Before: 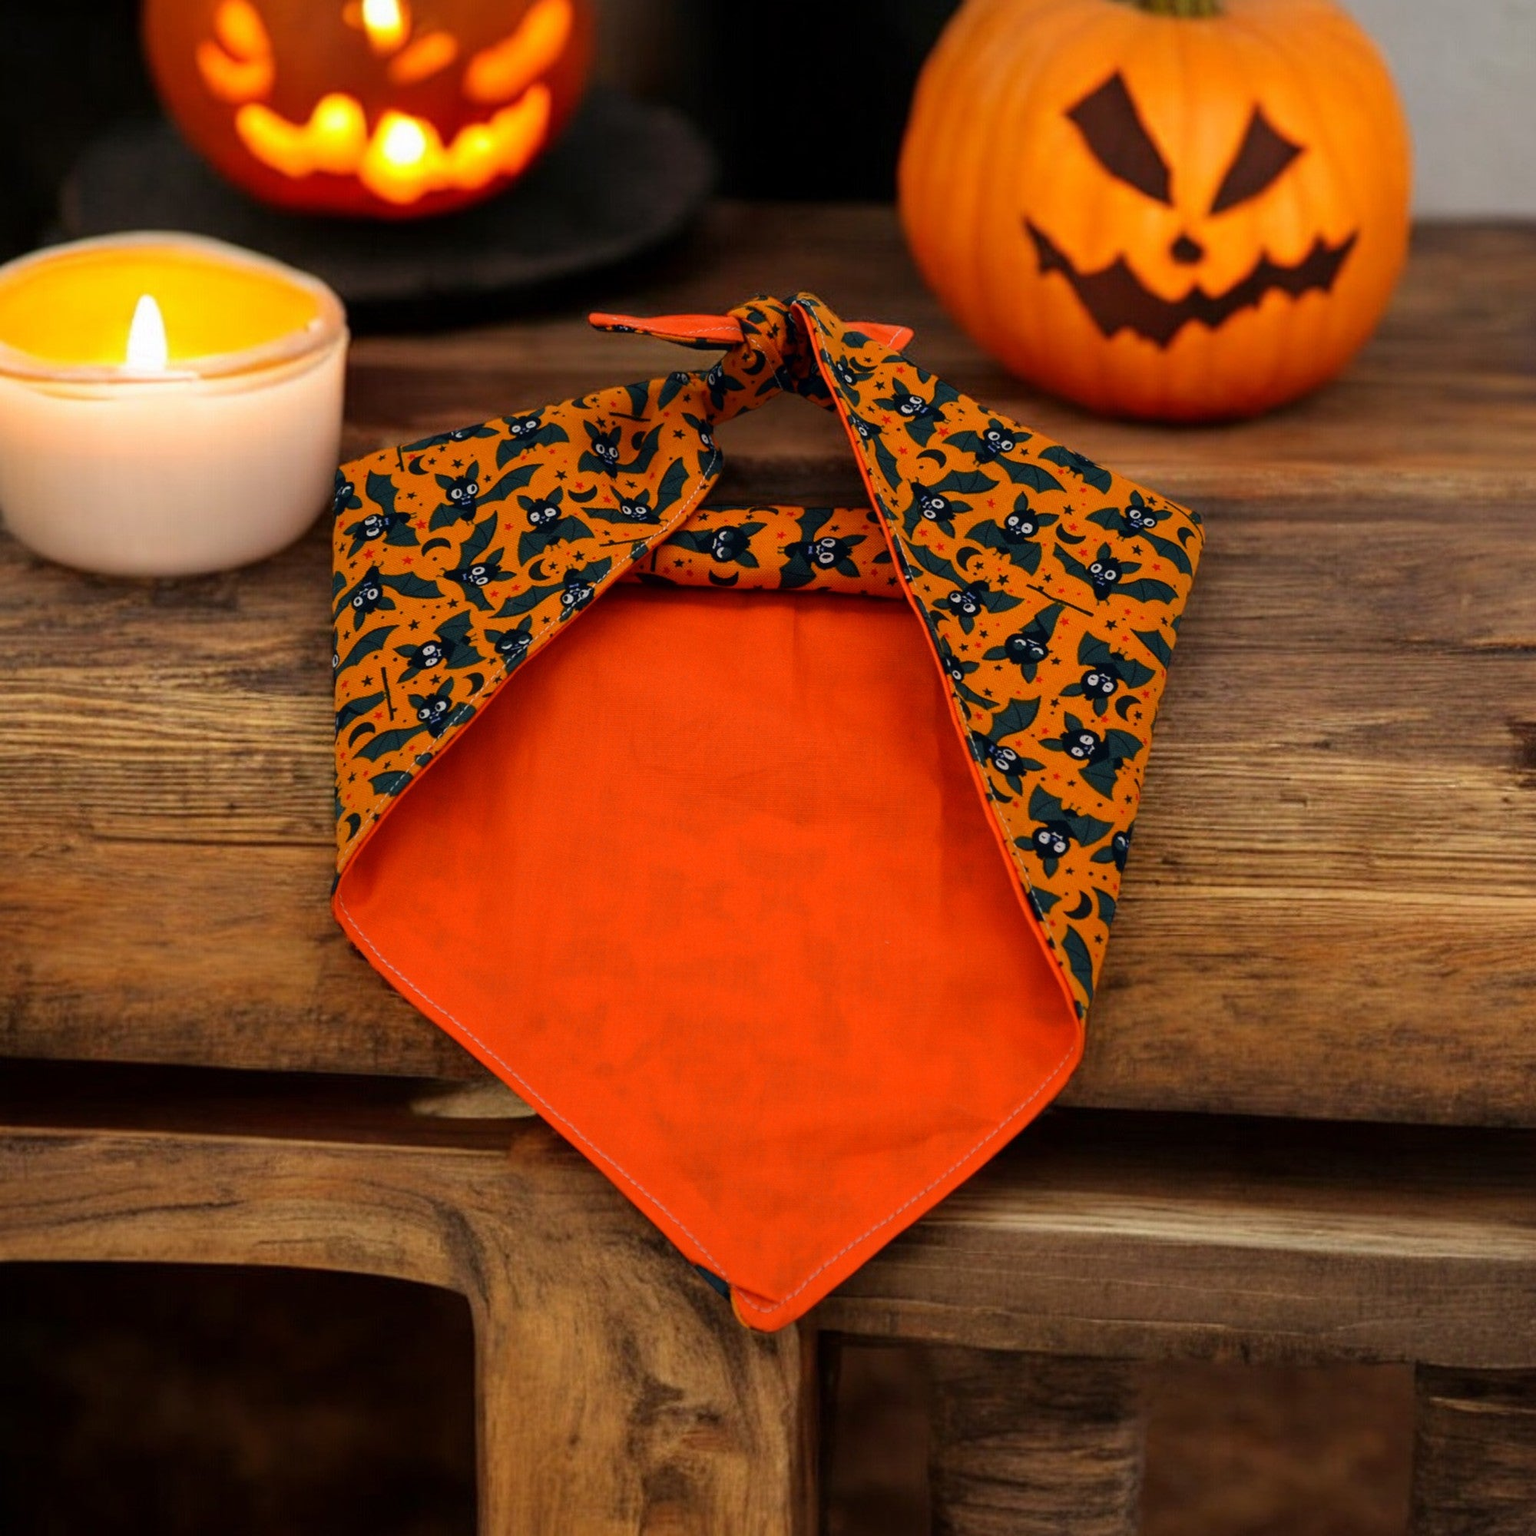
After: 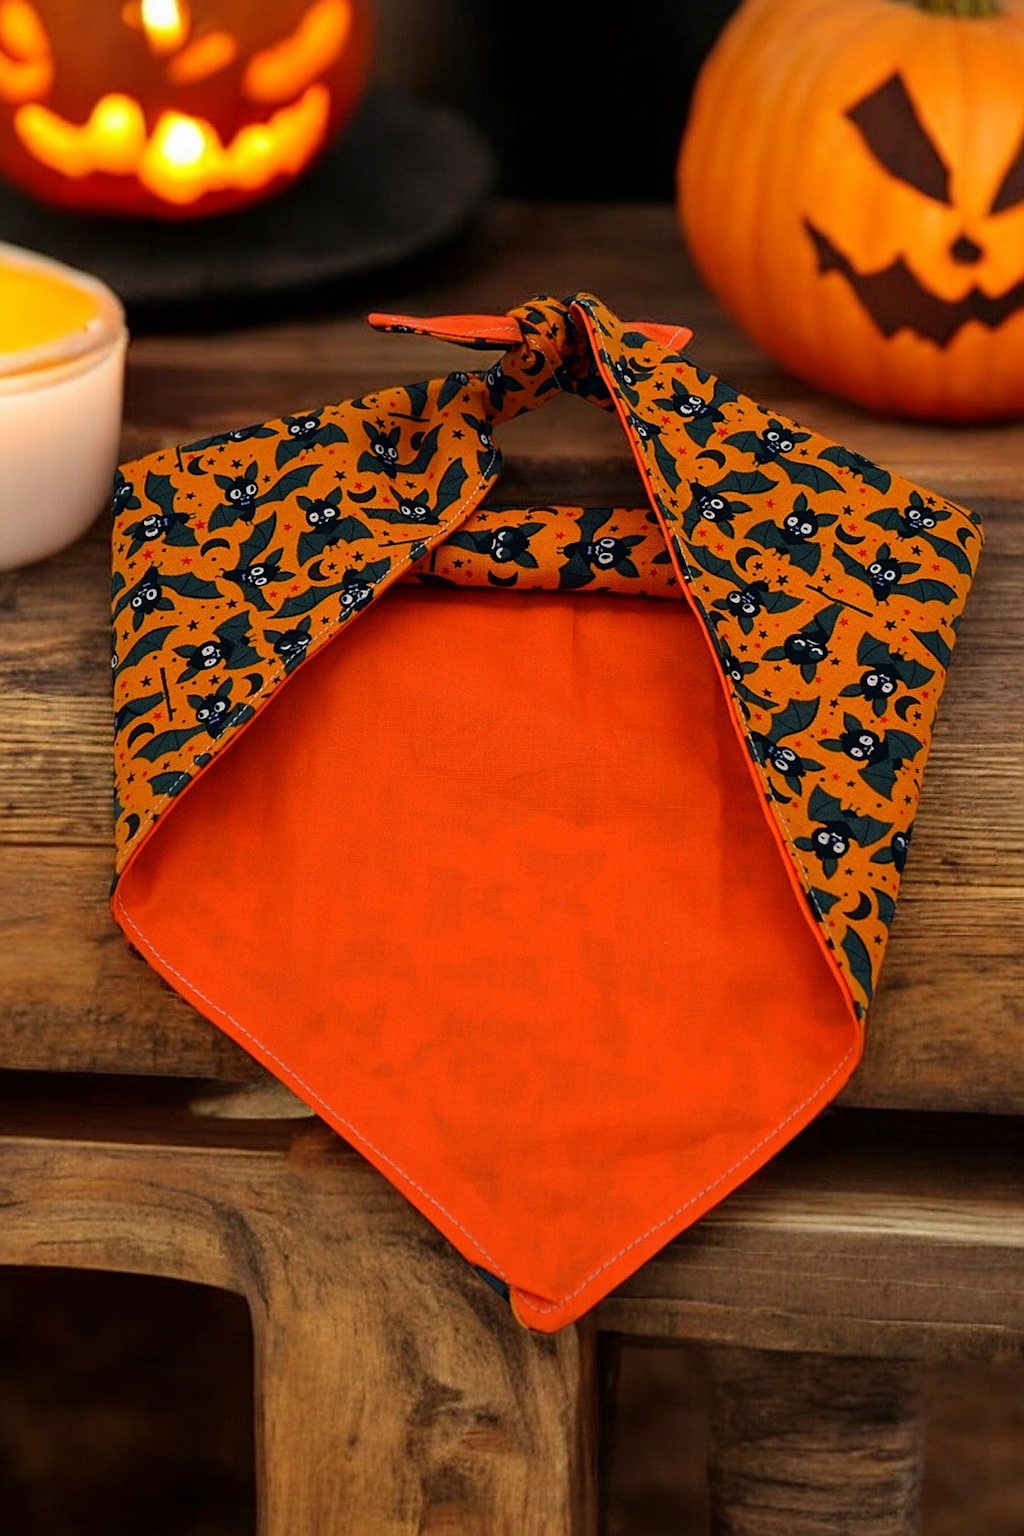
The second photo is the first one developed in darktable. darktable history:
crop and rotate: left 14.436%, right 18.898%
sharpen: on, module defaults
